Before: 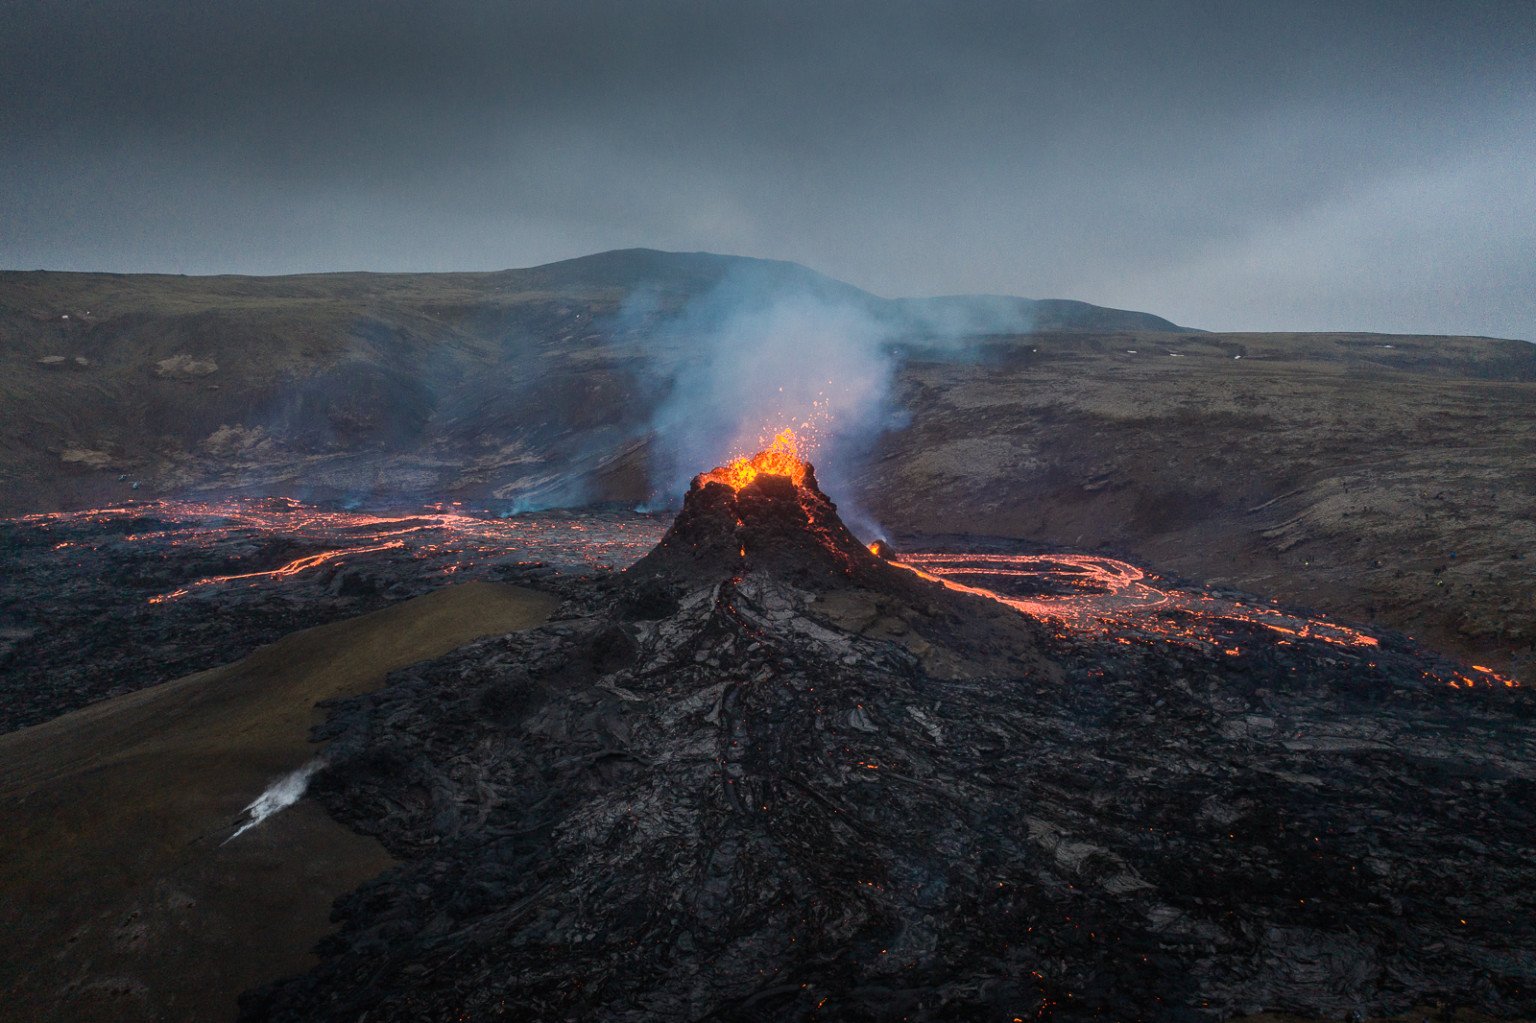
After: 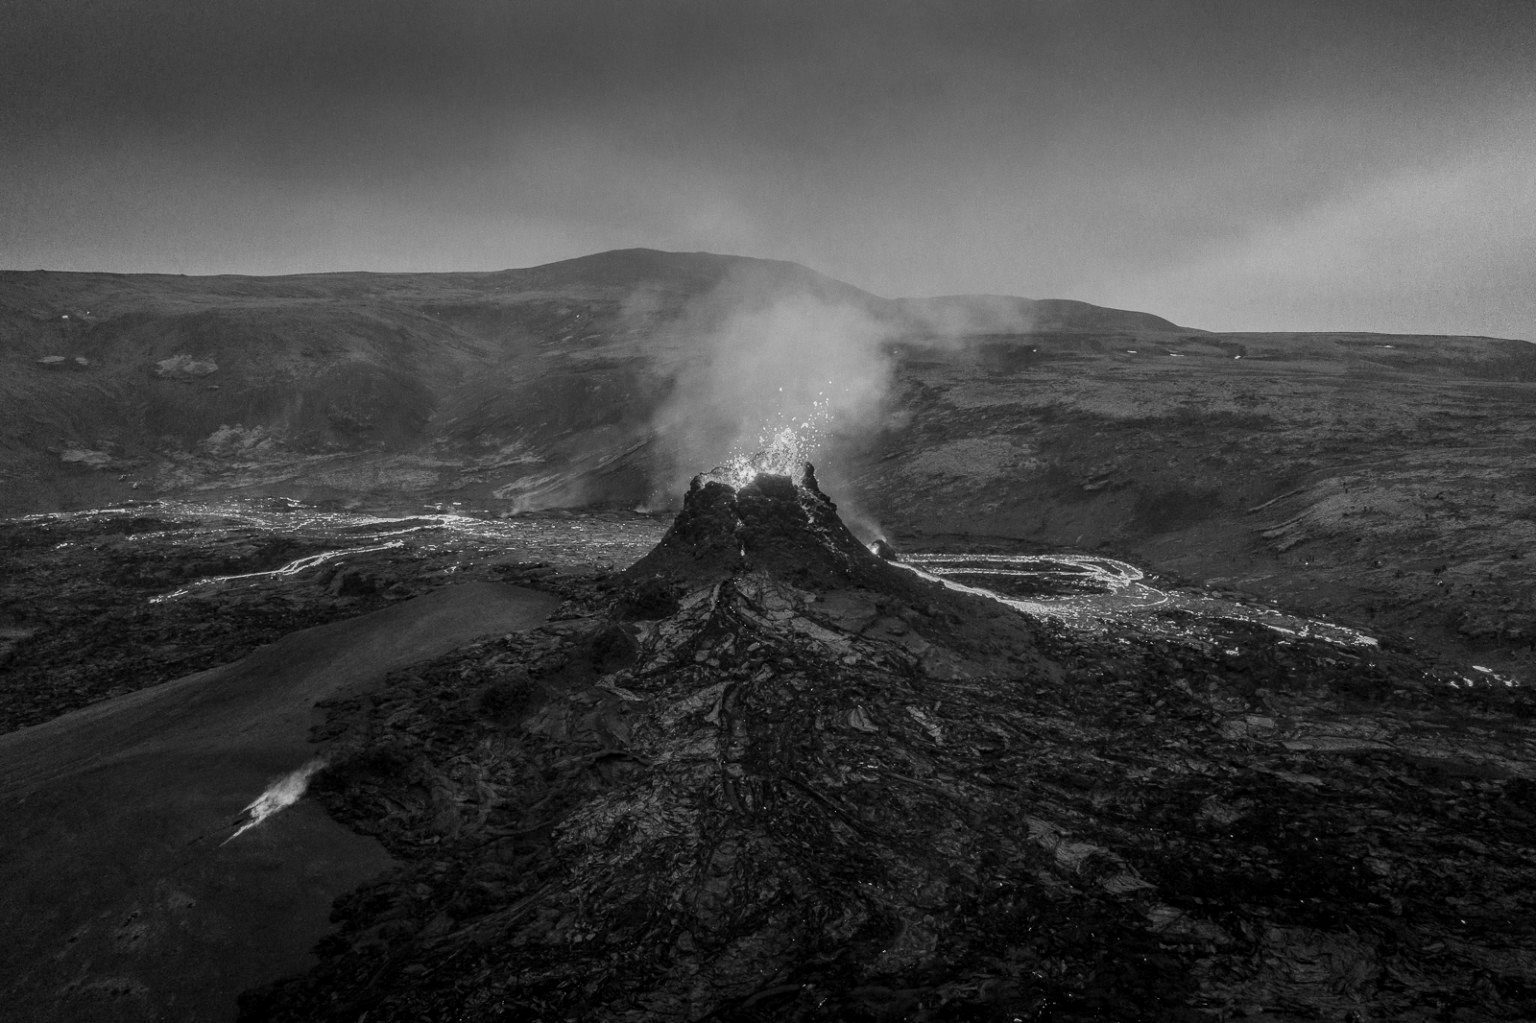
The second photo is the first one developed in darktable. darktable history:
color balance rgb: linear chroma grading › global chroma 15%, perceptual saturation grading › global saturation 30%
local contrast: on, module defaults
monochrome: on, module defaults
